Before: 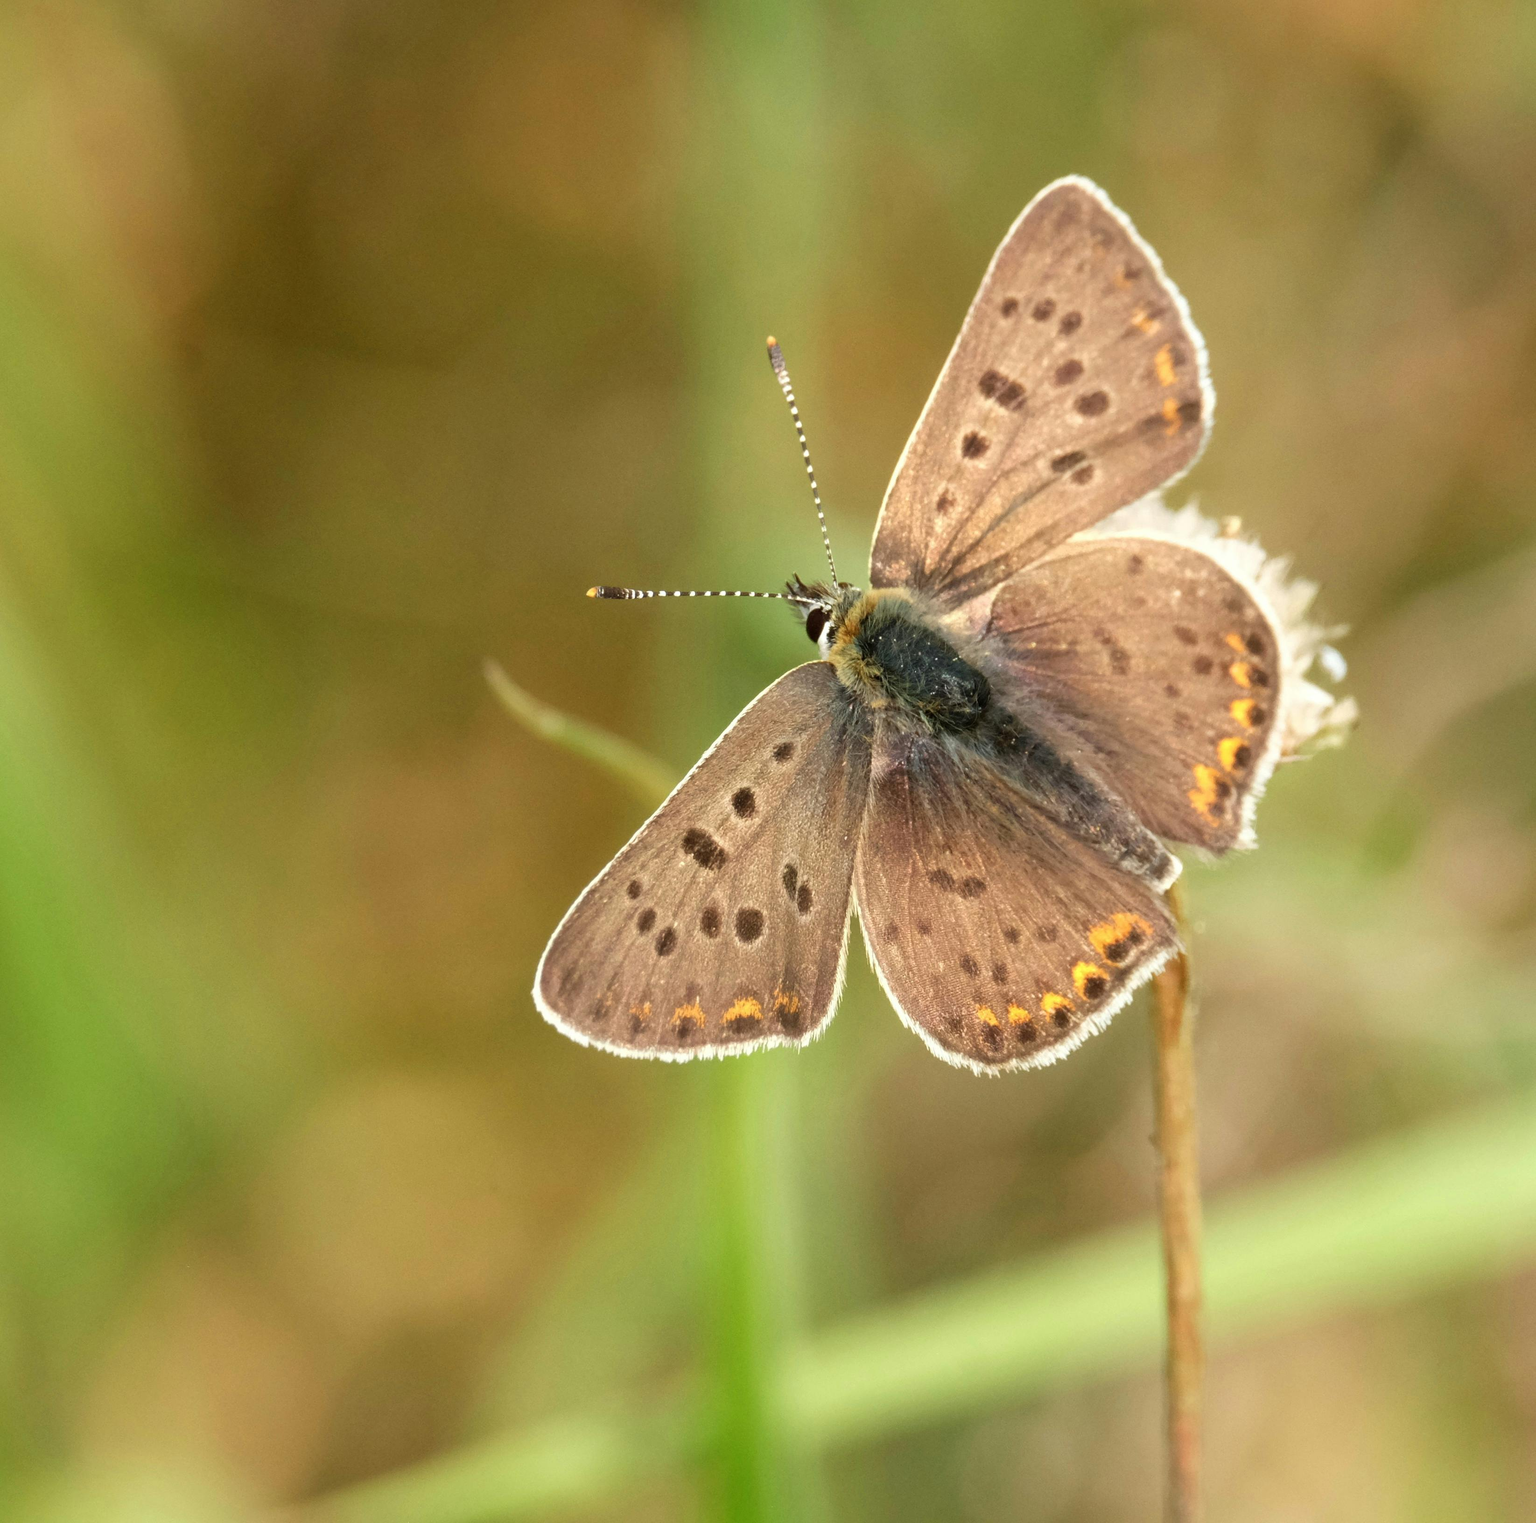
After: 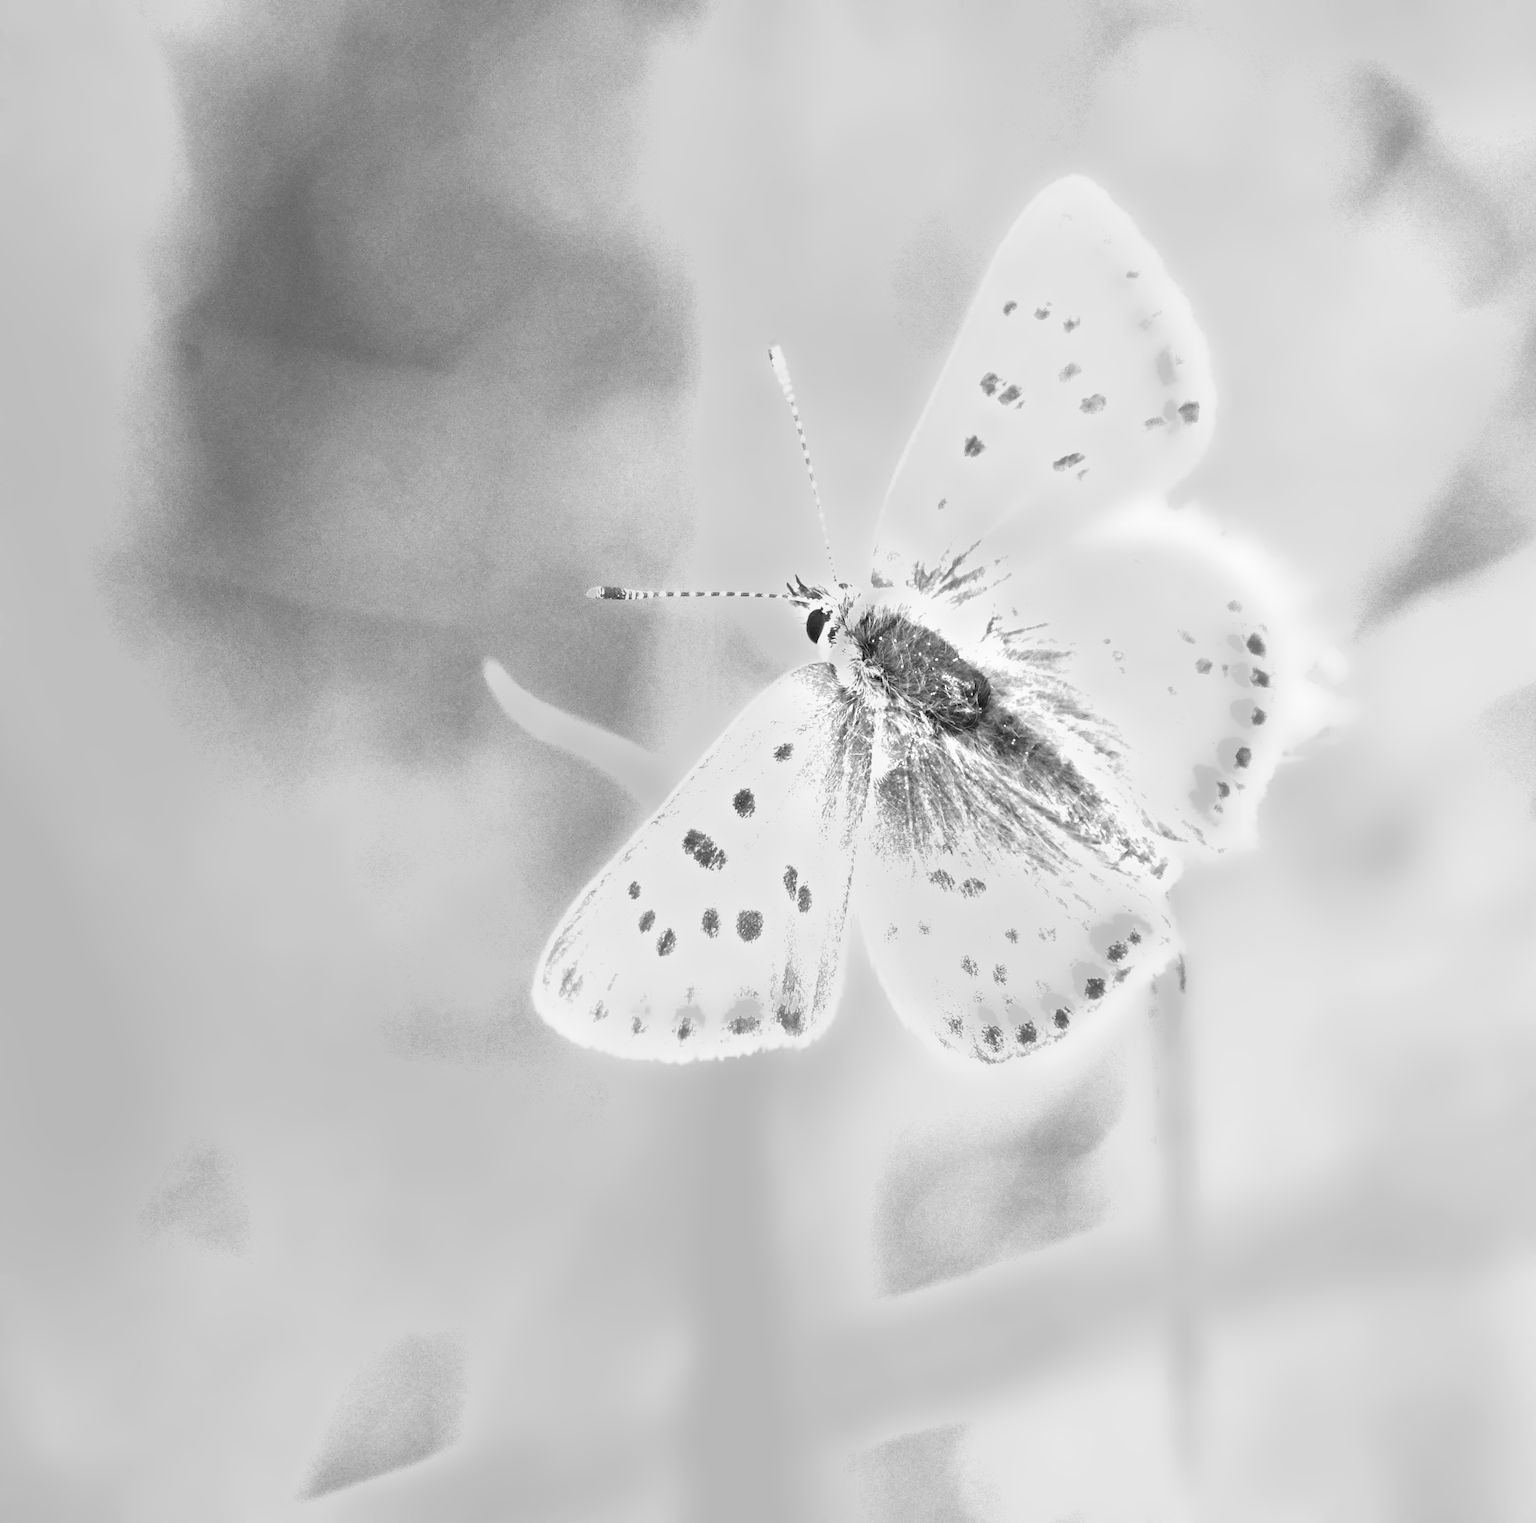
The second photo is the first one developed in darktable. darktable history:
exposure: exposure 2.25 EV, compensate highlight preservation false
monochrome: a 0, b 0, size 0.5, highlights 0.57
fill light: on, module defaults
